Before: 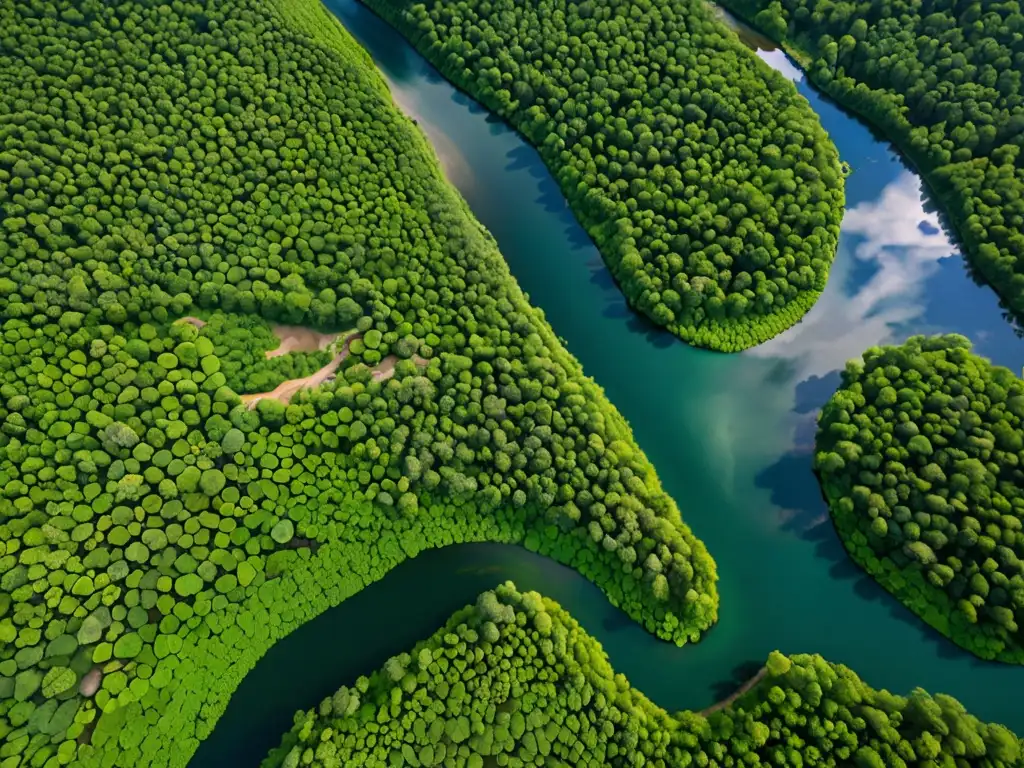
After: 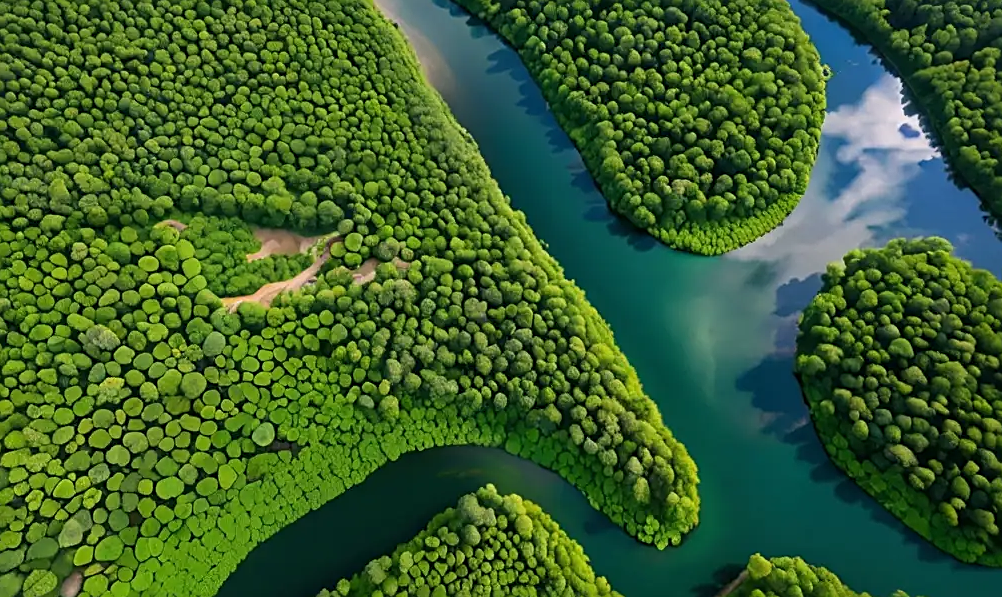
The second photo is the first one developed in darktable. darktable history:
sharpen: on, module defaults
crop and rotate: left 1.864%, top 12.701%, right 0.271%, bottom 9.529%
